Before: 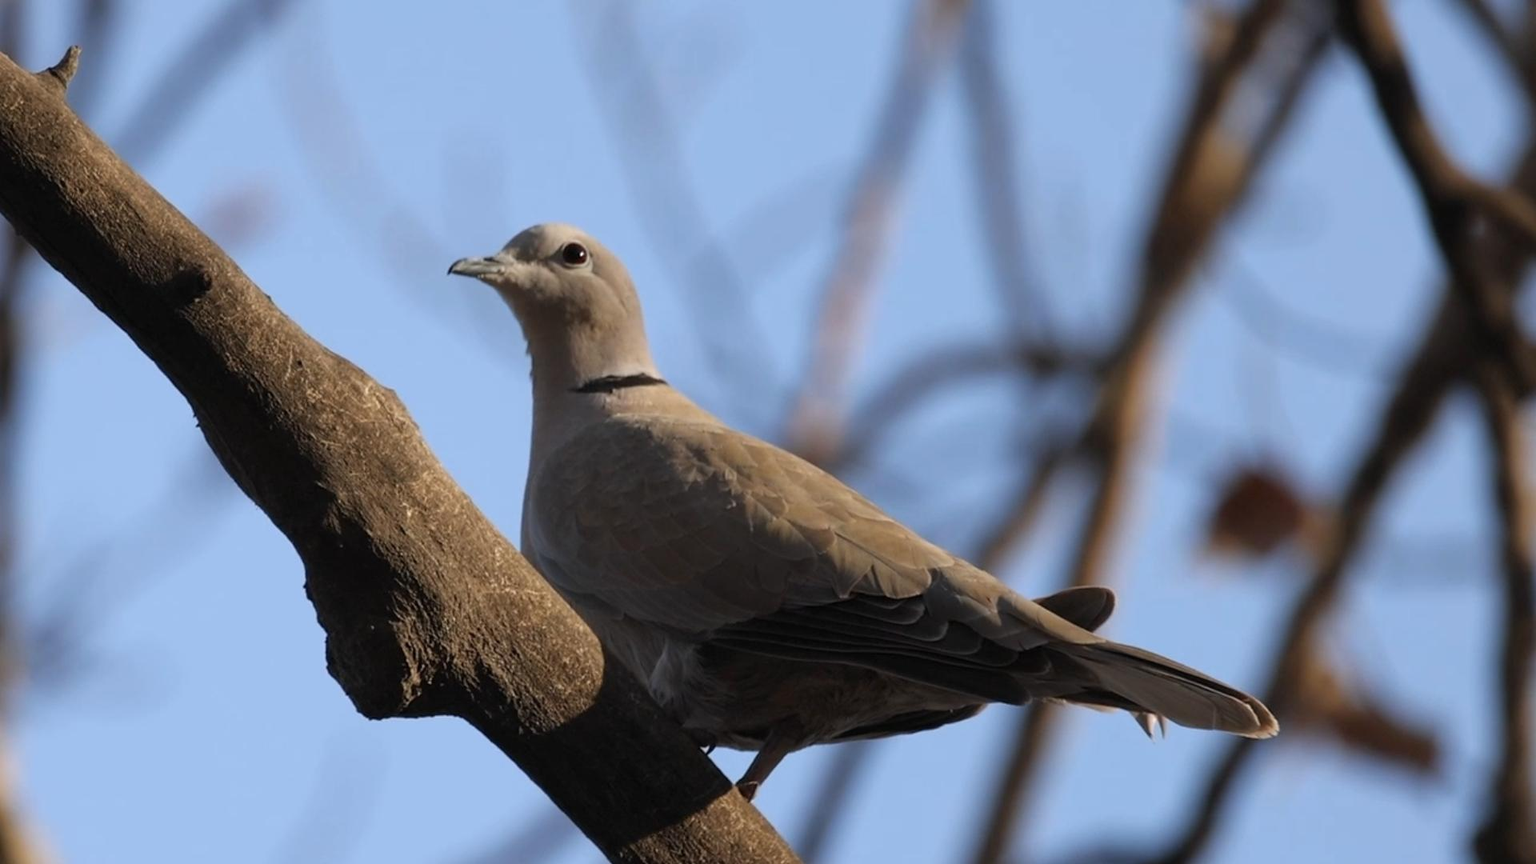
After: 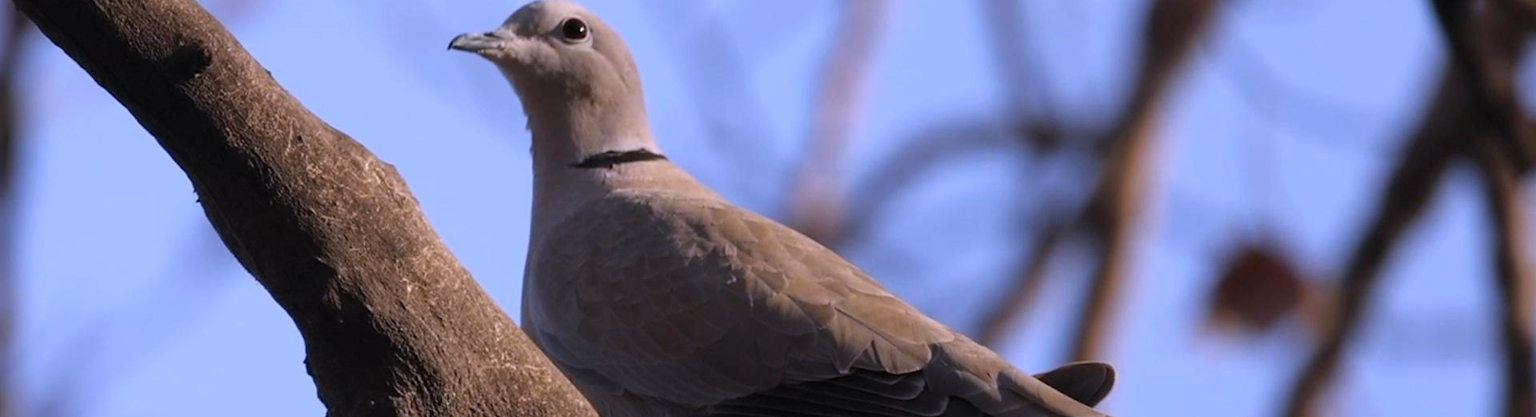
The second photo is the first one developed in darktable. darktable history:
crop and rotate: top 26.056%, bottom 25.543%
white balance: red 1.042, blue 1.17
